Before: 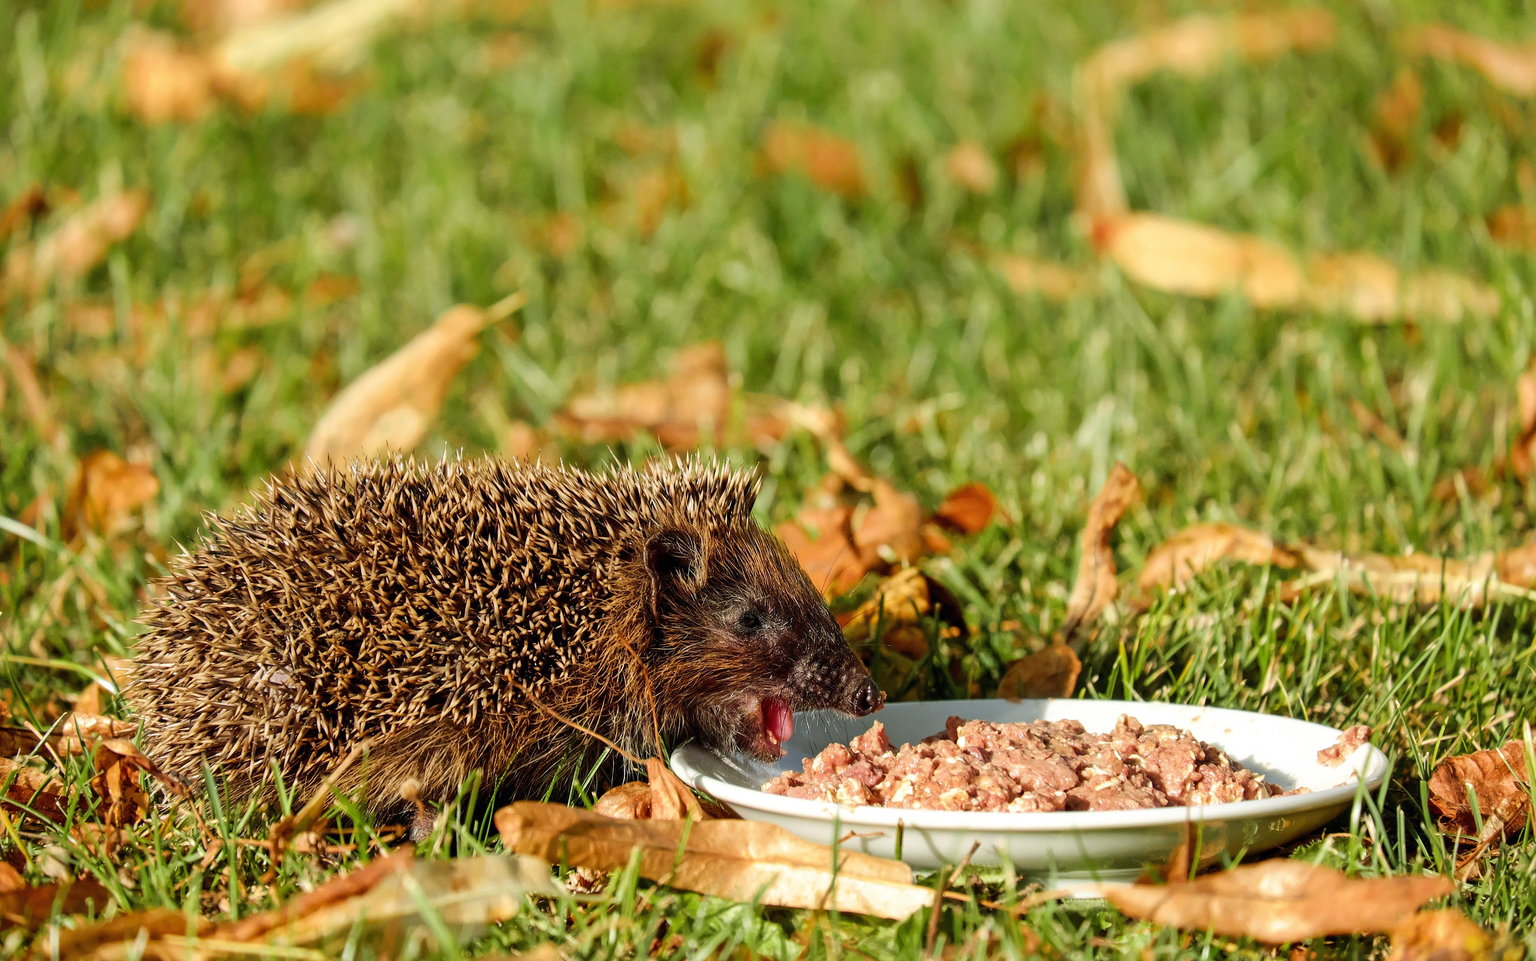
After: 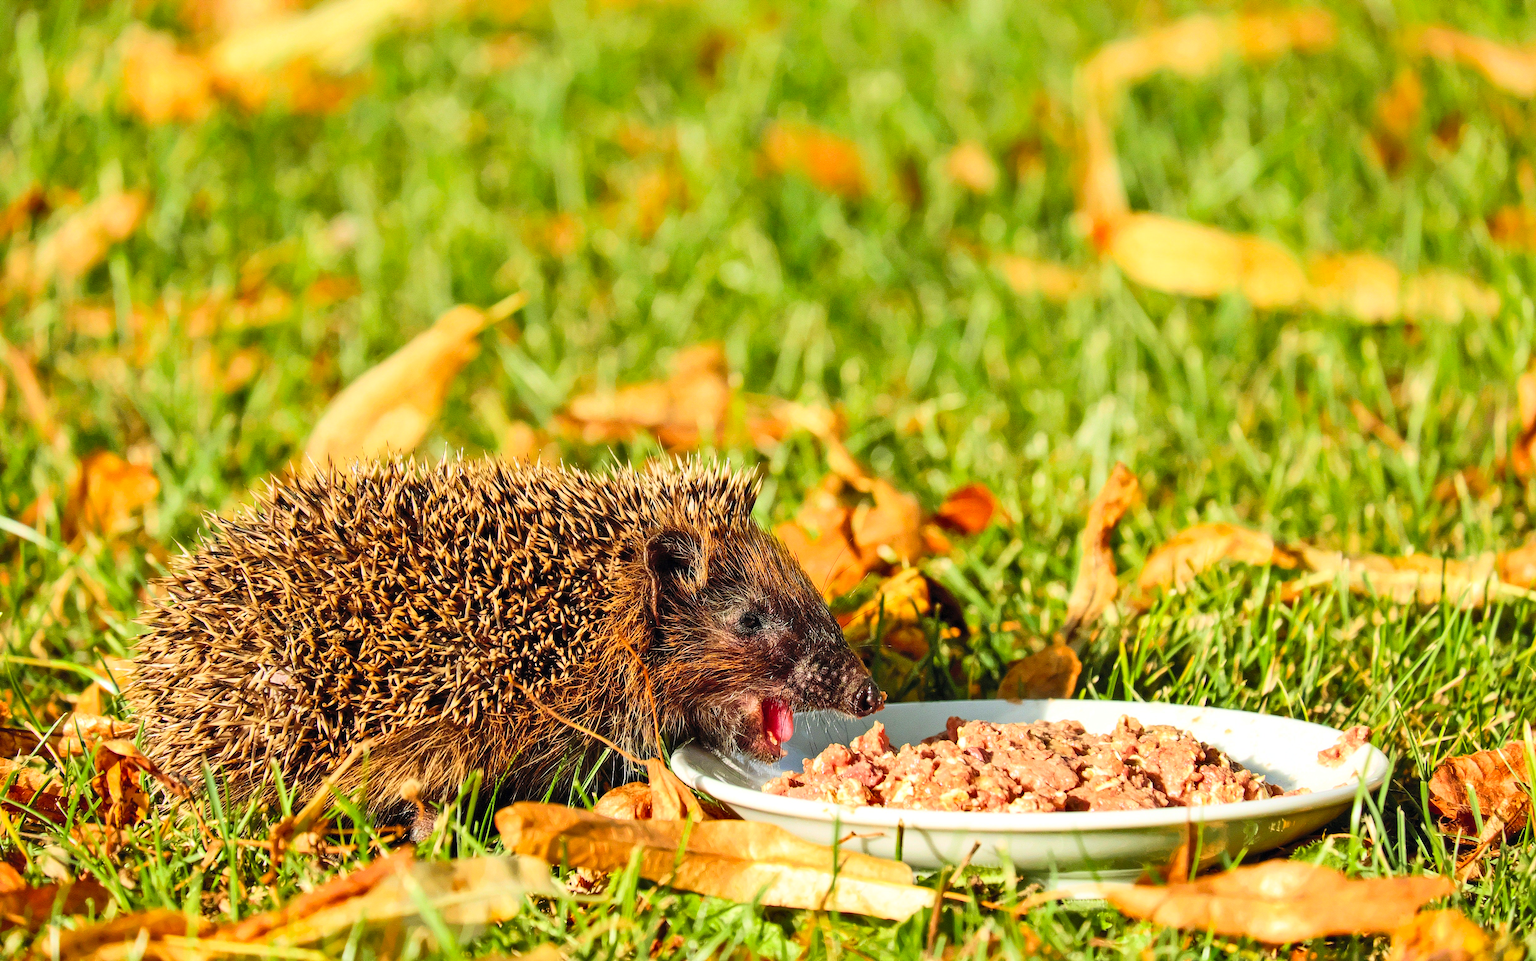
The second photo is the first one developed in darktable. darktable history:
contrast brightness saturation: contrast 0.24, brightness 0.26, saturation 0.39
shadows and highlights: shadows 49, highlights -41, soften with gaussian
